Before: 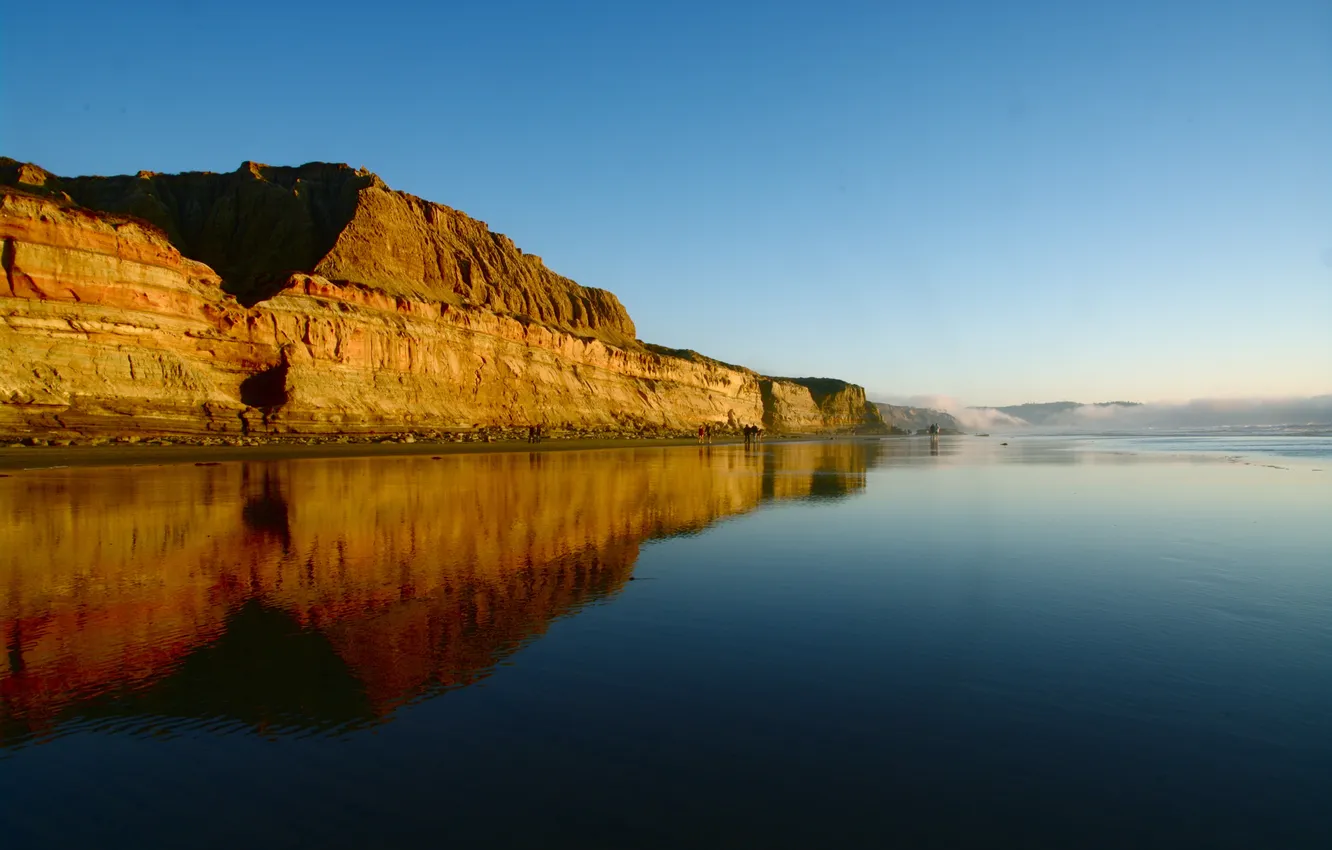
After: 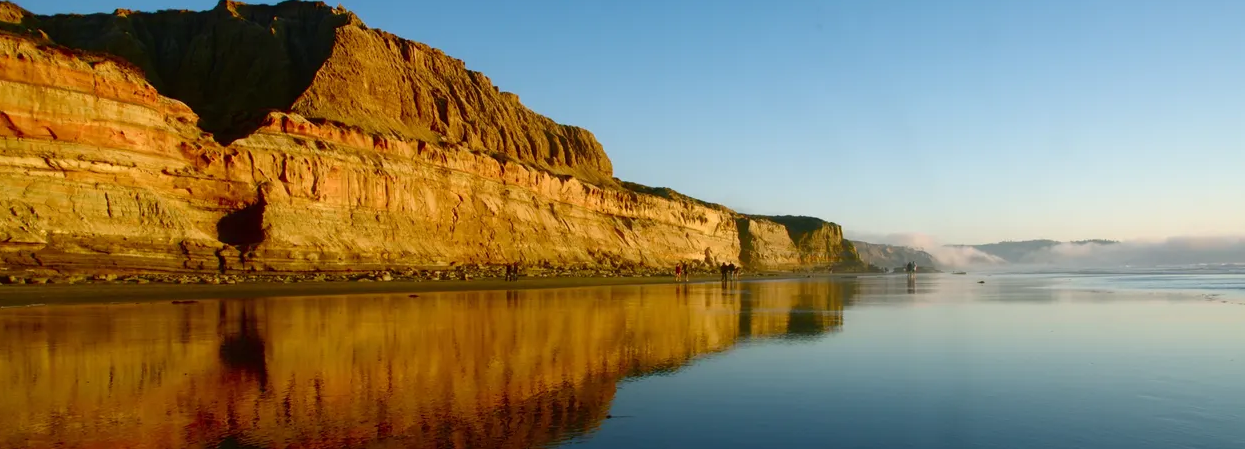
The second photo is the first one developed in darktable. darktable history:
crop: left 1.745%, top 19.067%, right 4.783%, bottom 28.089%
